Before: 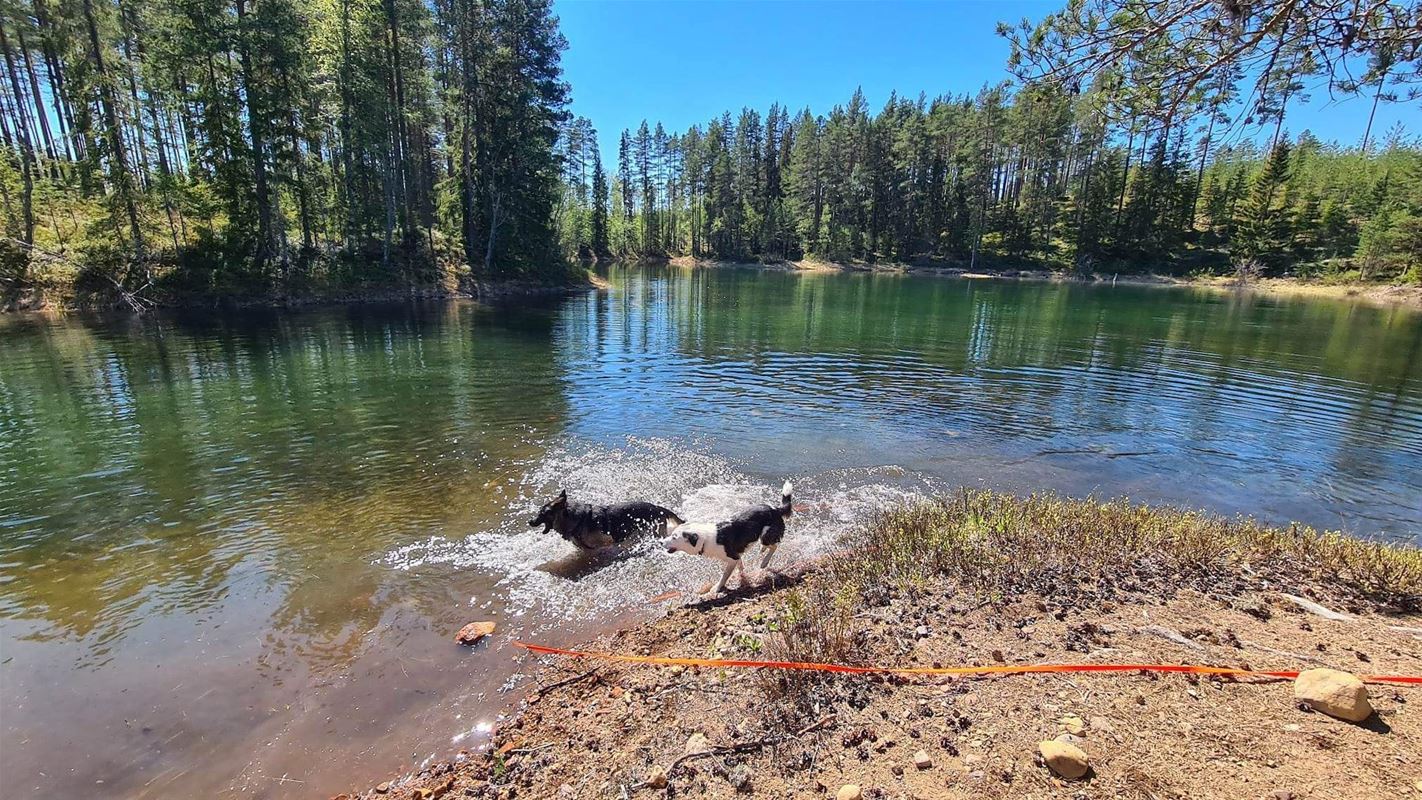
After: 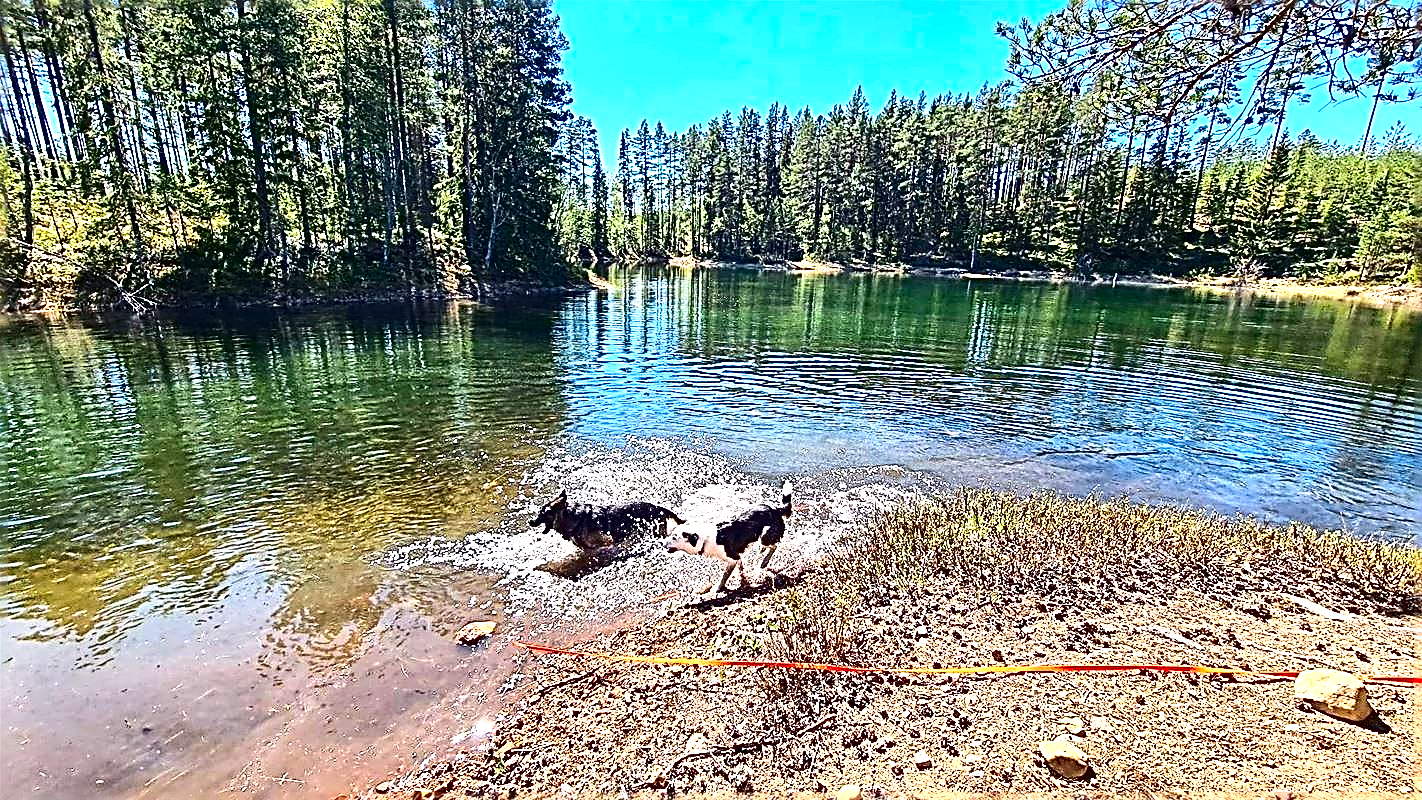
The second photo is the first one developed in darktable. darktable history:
sharpen: radius 3.163, amount 1.72
exposure: black level correction 0, exposure 1 EV, compensate highlight preservation false
tone equalizer: edges refinement/feathering 500, mask exposure compensation -1.57 EV, preserve details no
contrast brightness saturation: contrast 0.213, brightness -0.108, saturation 0.207
